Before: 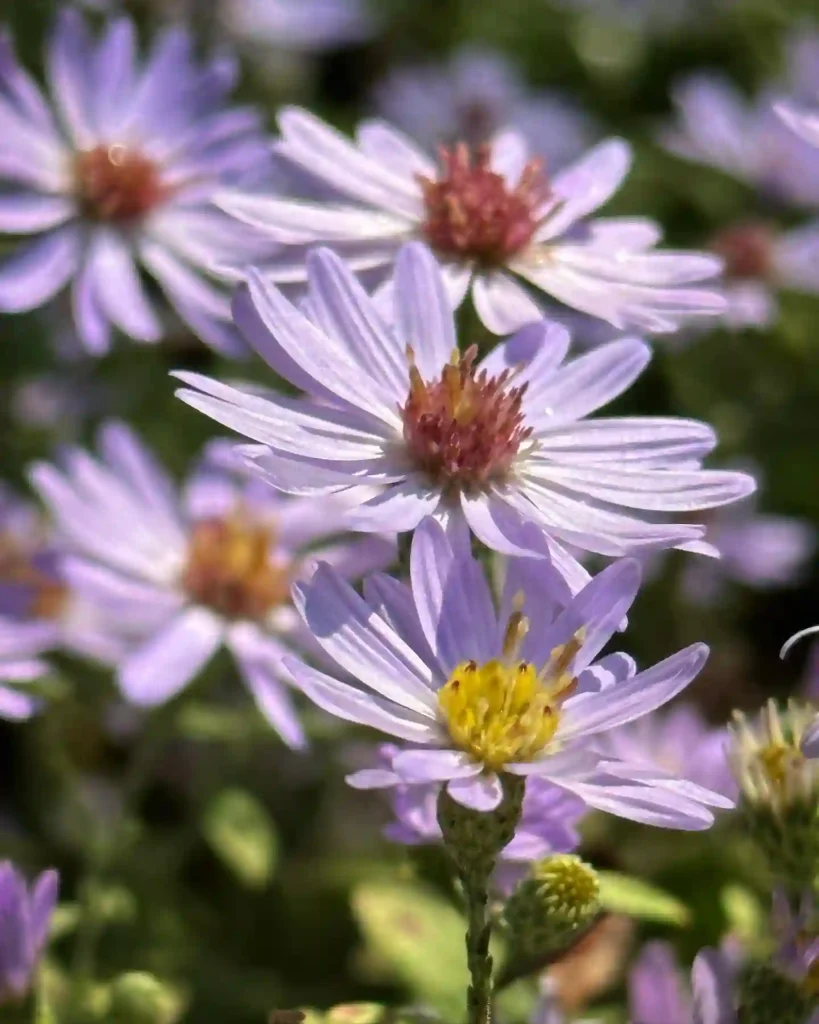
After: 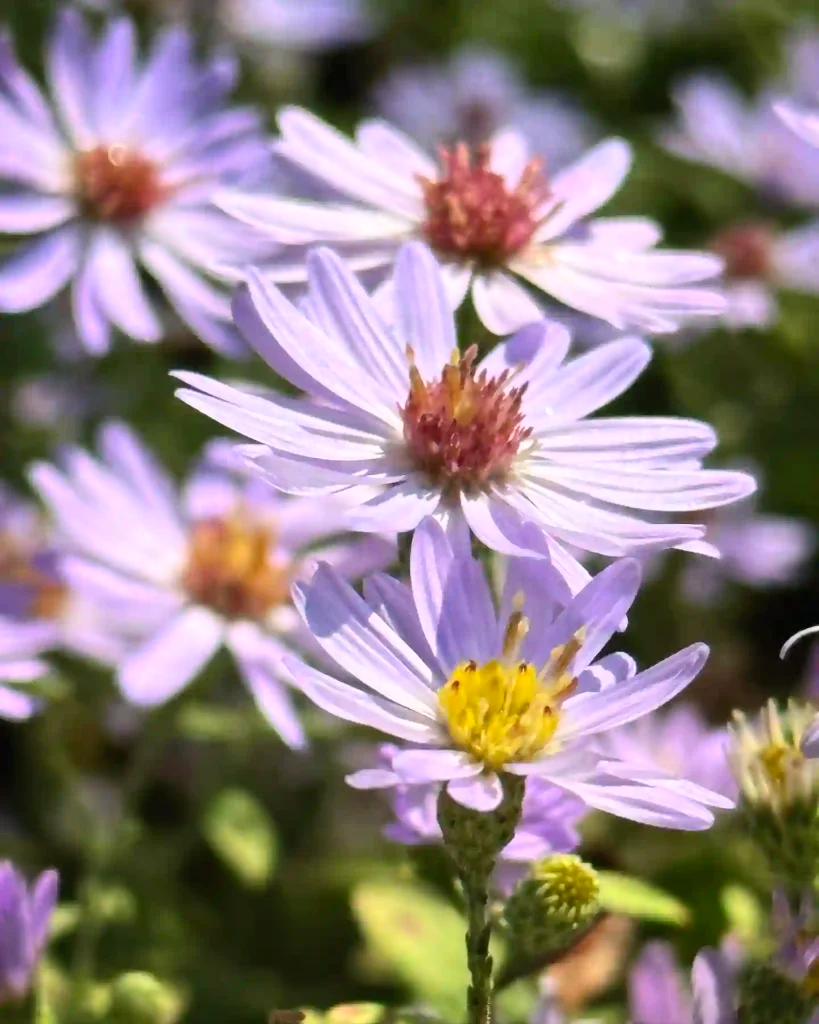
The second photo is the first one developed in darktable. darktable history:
contrast brightness saturation: contrast 0.202, brightness 0.16, saturation 0.215
